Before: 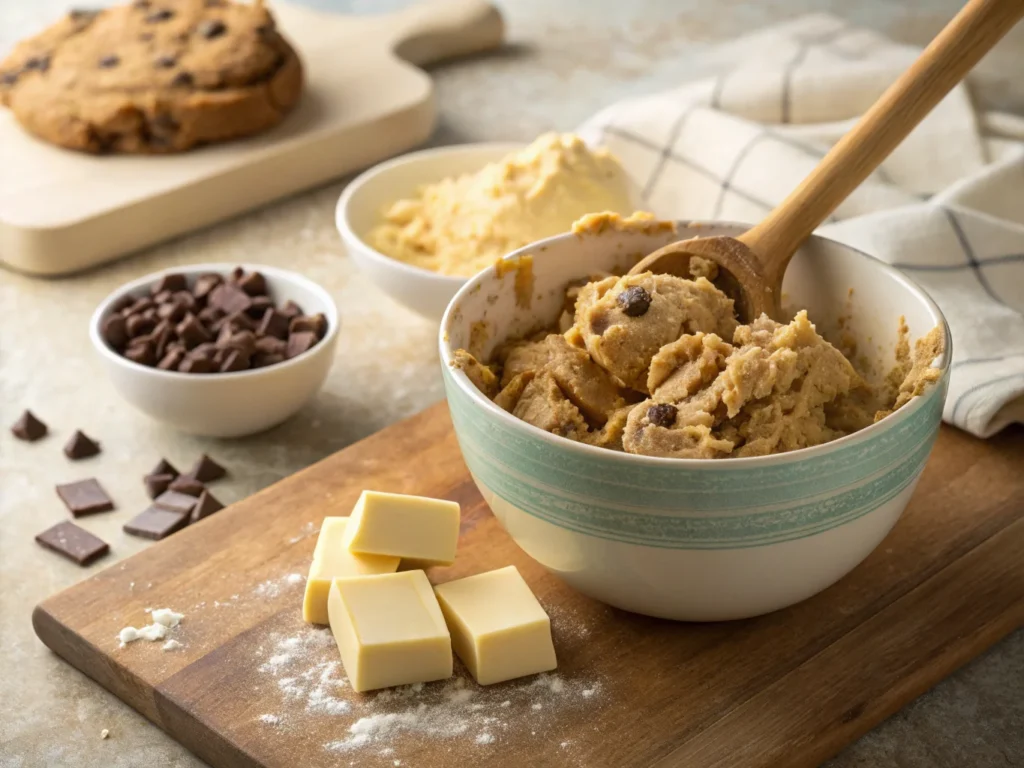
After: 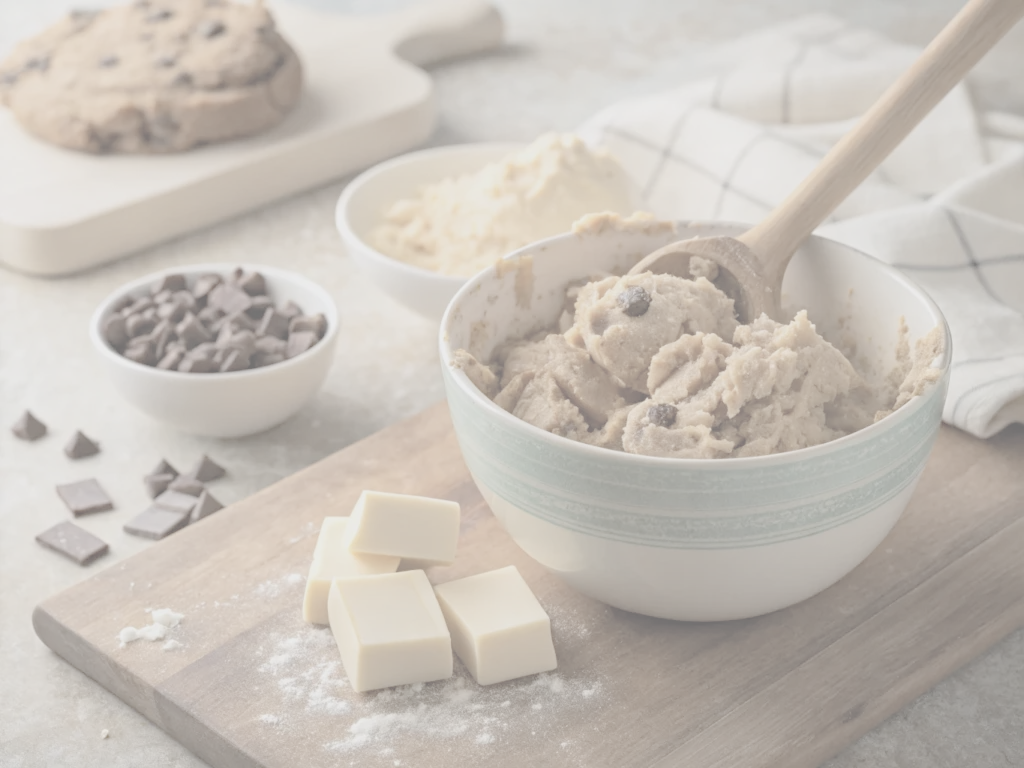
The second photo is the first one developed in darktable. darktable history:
contrast brightness saturation: contrast -0.32, brightness 0.75, saturation -0.78
haze removal: compatibility mode true, adaptive false
